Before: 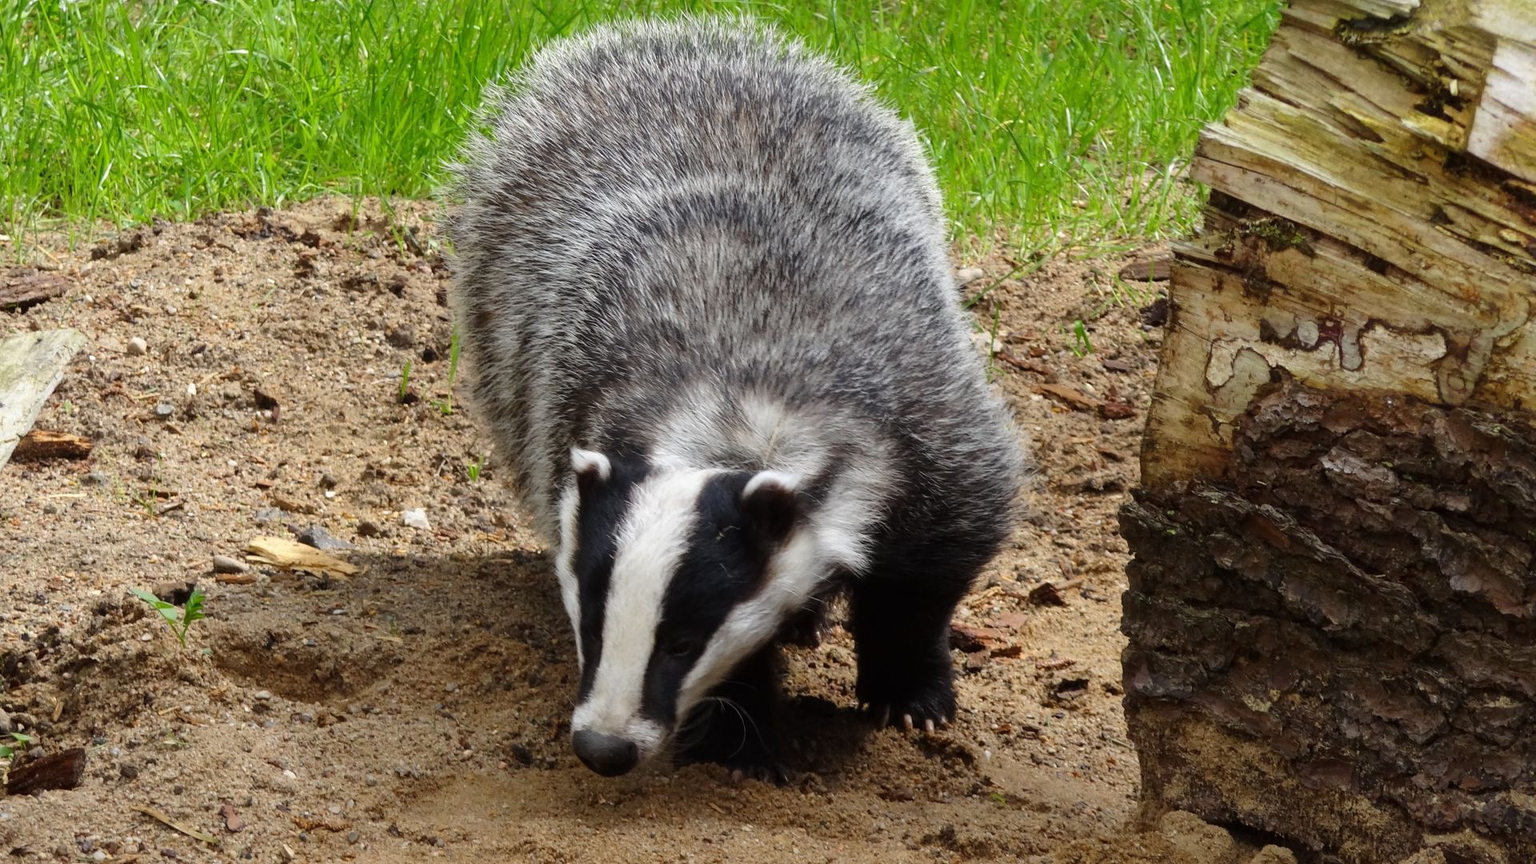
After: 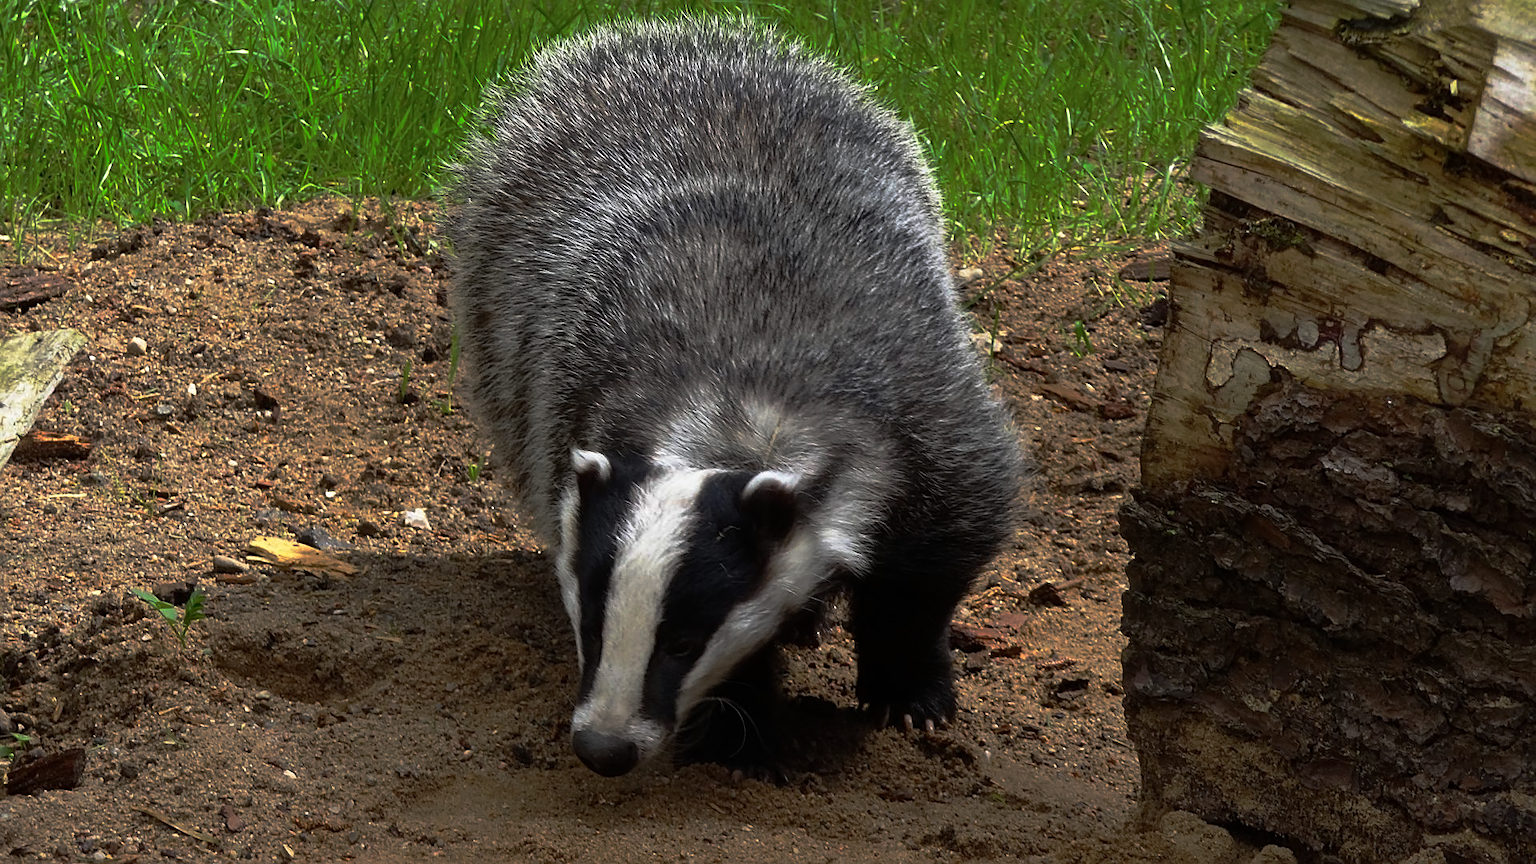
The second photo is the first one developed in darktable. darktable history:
sharpen: on, module defaults
base curve: curves: ch0 [(0, 0) (0.564, 0.291) (0.802, 0.731) (1, 1)], preserve colors none
